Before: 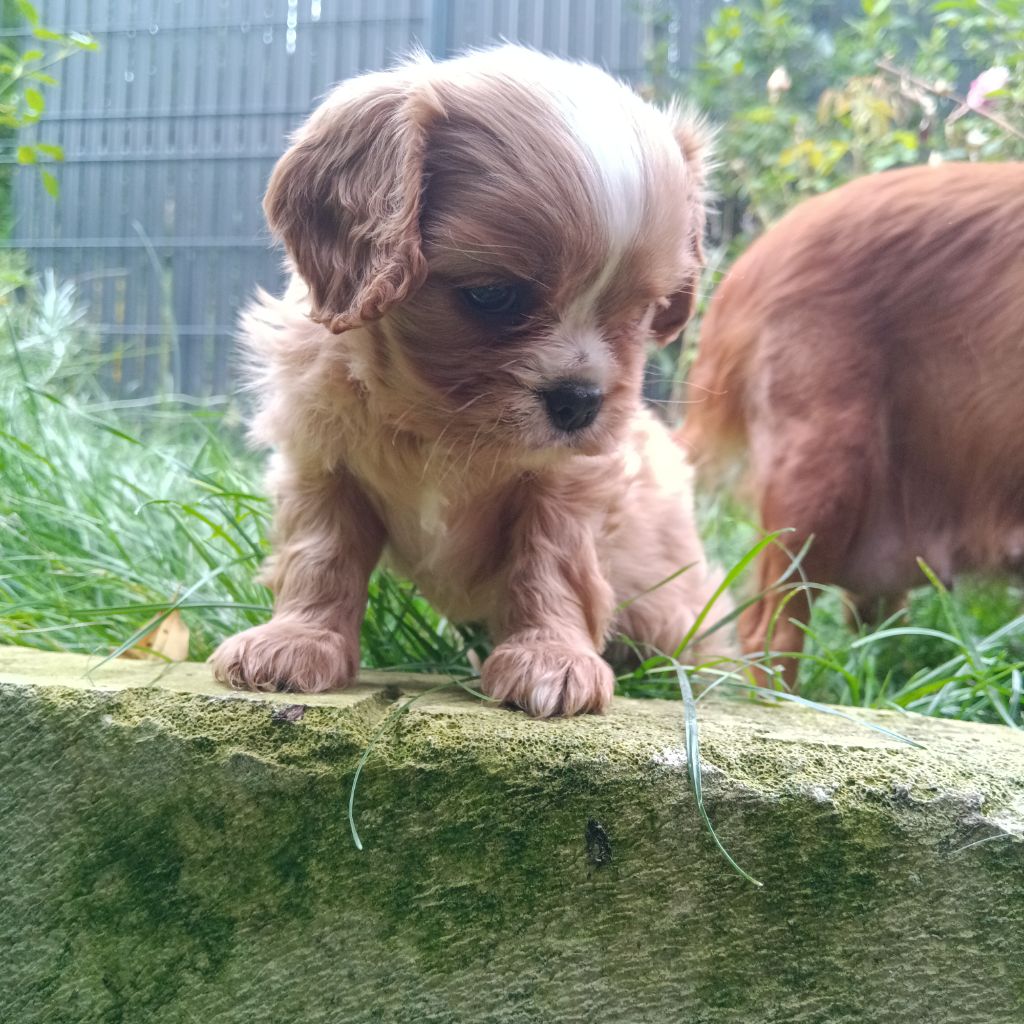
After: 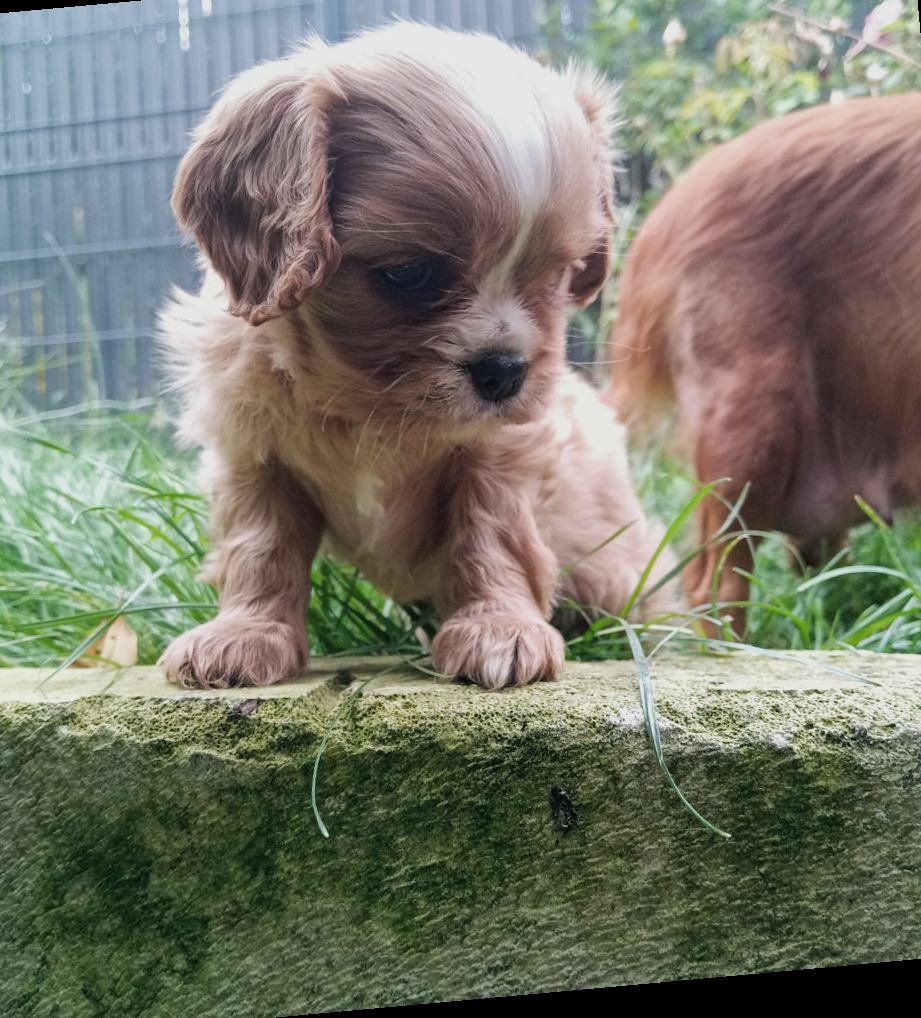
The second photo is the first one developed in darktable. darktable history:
crop: left 9.807%, top 6.259%, right 7.334%, bottom 2.177%
rotate and perspective: rotation -5.2°, automatic cropping off
filmic rgb: middle gray luminance 21.73%, black relative exposure -14 EV, white relative exposure 2.96 EV, threshold 6 EV, target black luminance 0%, hardness 8.81, latitude 59.69%, contrast 1.208, highlights saturation mix 5%, shadows ↔ highlights balance 41.6%, add noise in highlights 0, color science v3 (2019), use custom middle-gray values true, iterations of high-quality reconstruction 0, contrast in highlights soft, enable highlight reconstruction true
